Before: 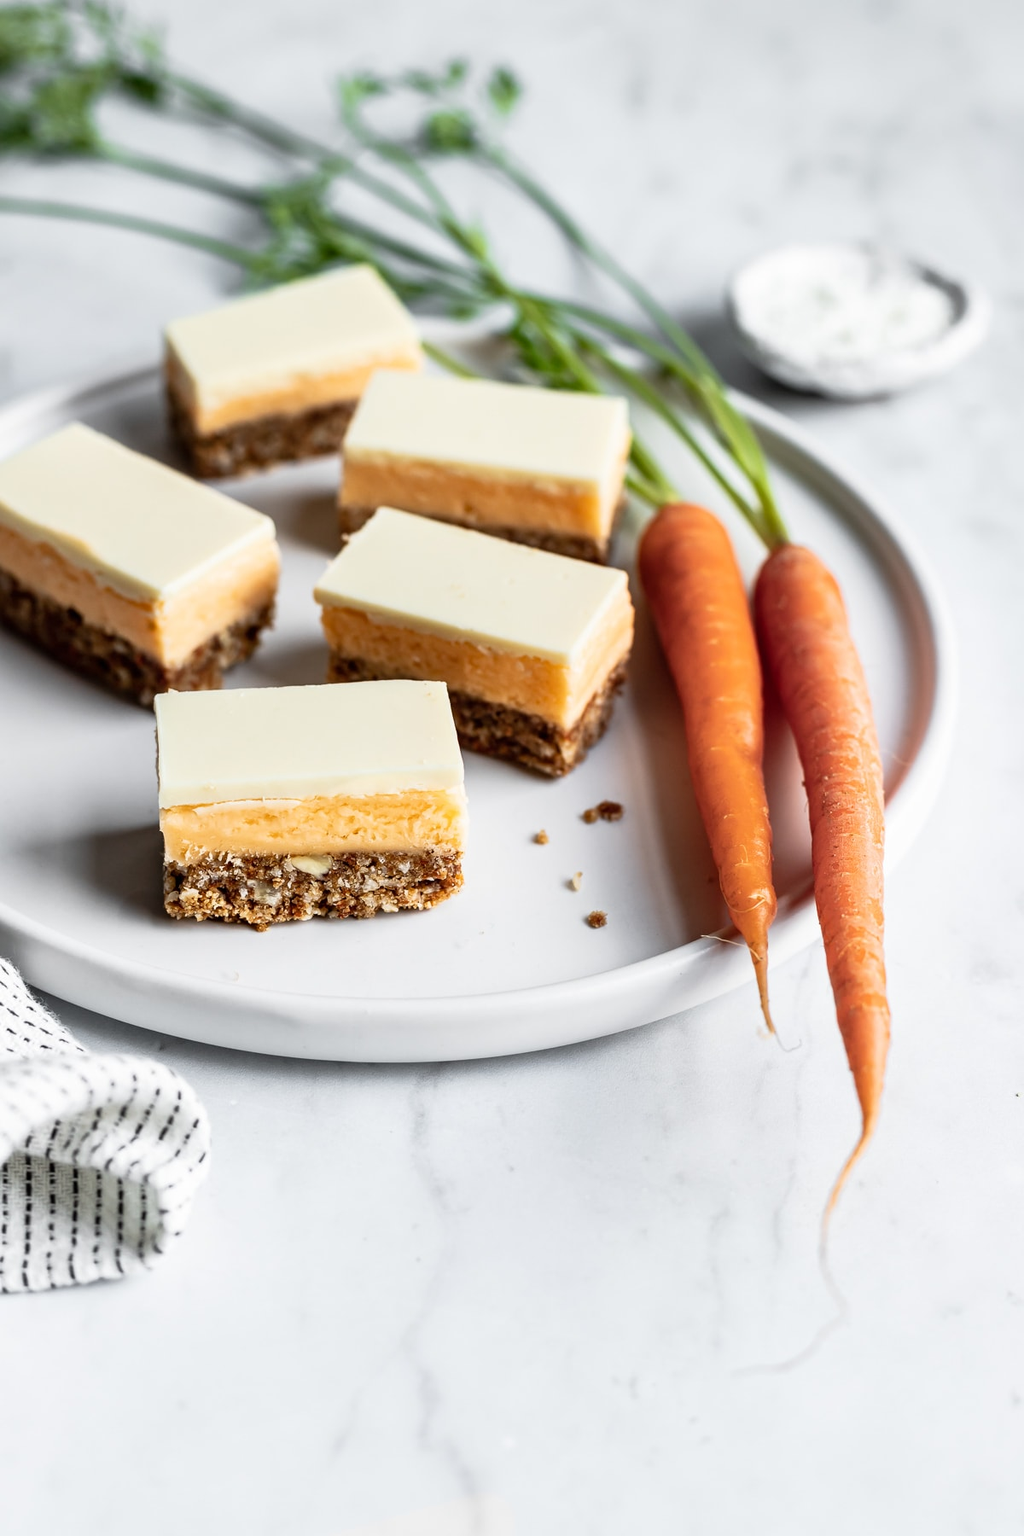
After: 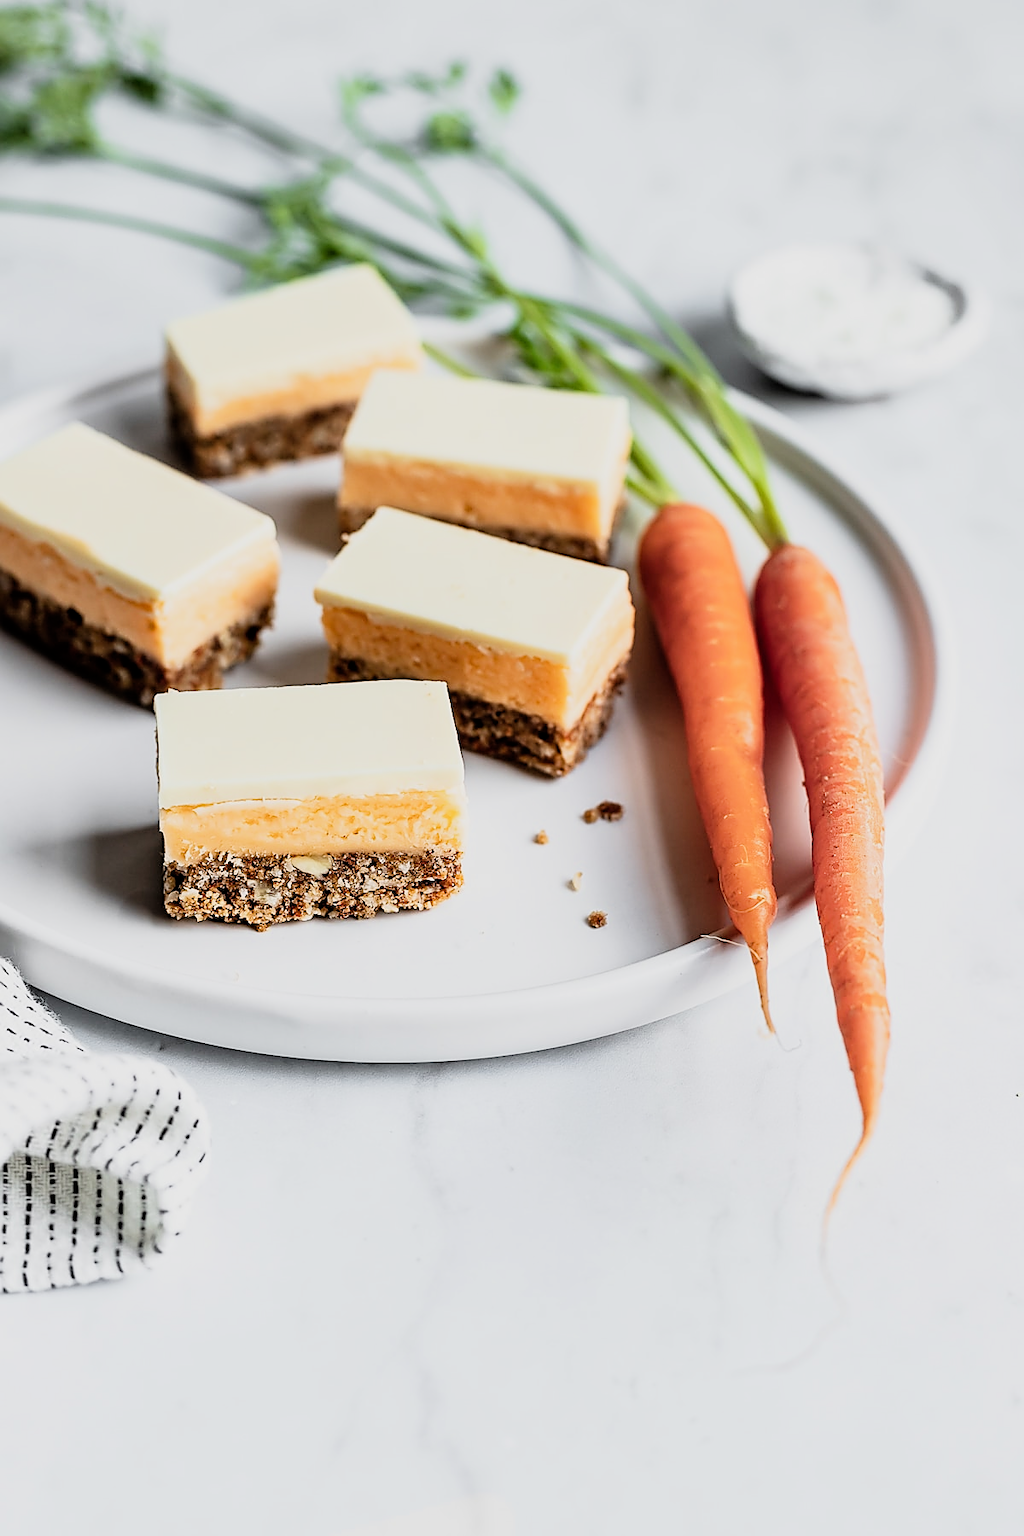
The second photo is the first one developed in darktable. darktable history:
sharpen: radius 1.423, amount 1.234, threshold 0.662
filmic rgb: middle gray luminance 29%, black relative exposure -10.37 EV, white relative exposure 5.48 EV, target black luminance 0%, hardness 3.94, latitude 2.15%, contrast 1.125, highlights saturation mix 4.66%, shadows ↔ highlights balance 15.65%
exposure: black level correction 0, exposure 0.499 EV, compensate exposure bias true, compensate highlight preservation false
